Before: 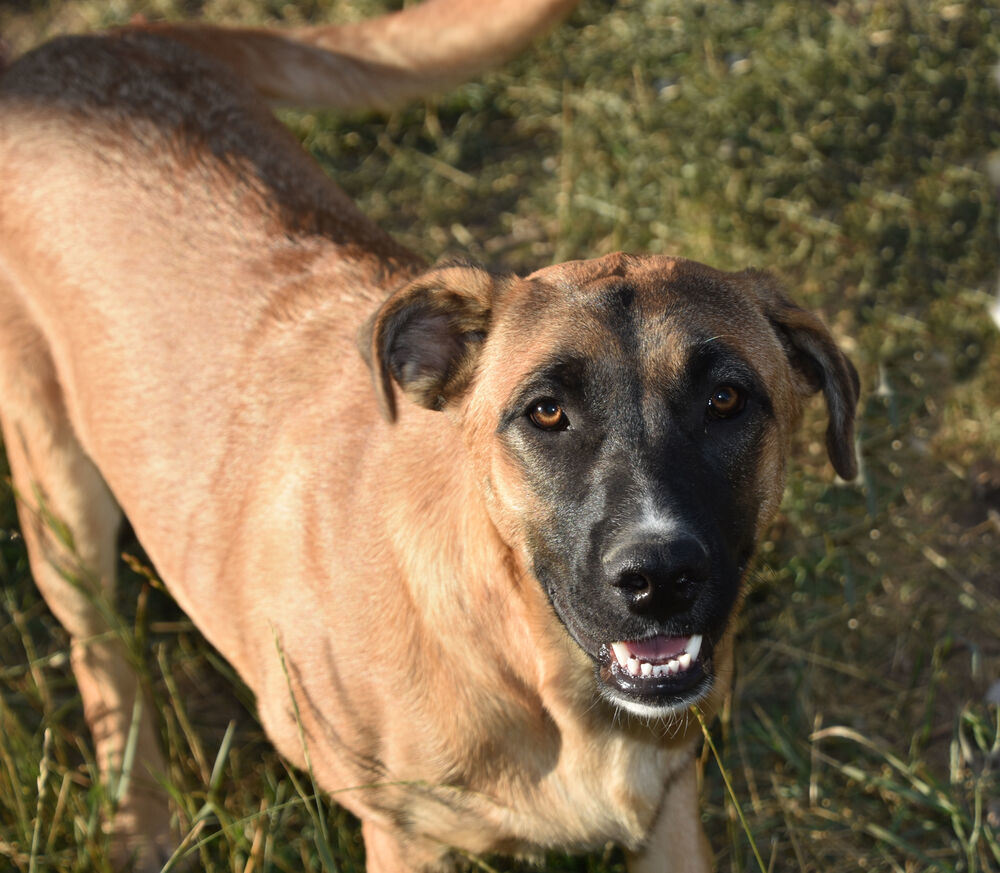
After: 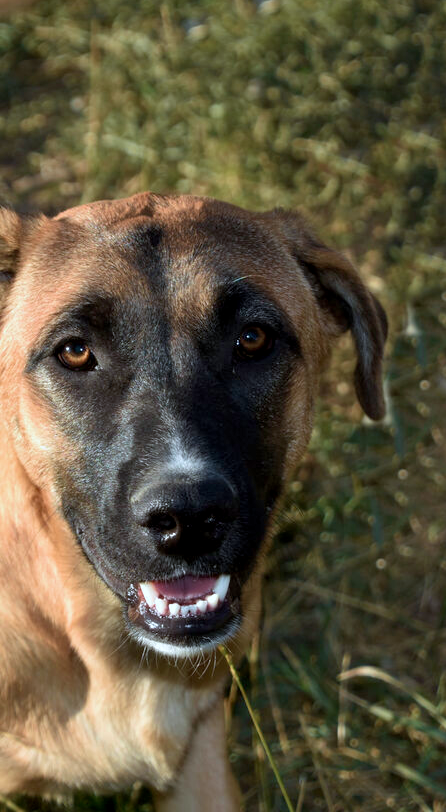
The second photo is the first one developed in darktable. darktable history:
exposure: black level correction 0.005, exposure 0.015 EV, compensate highlight preservation false
color correction: highlights a* -3.9, highlights b* -11.1
crop: left 47.229%, top 6.945%, right 8.087%
velvia: on, module defaults
